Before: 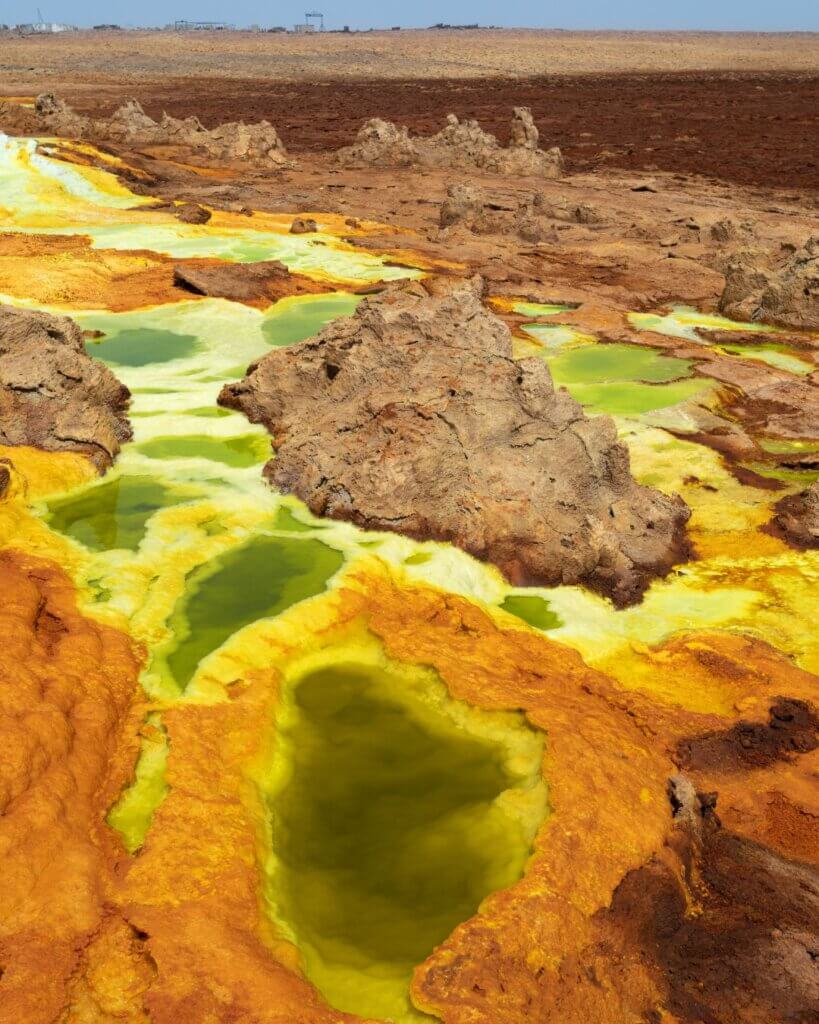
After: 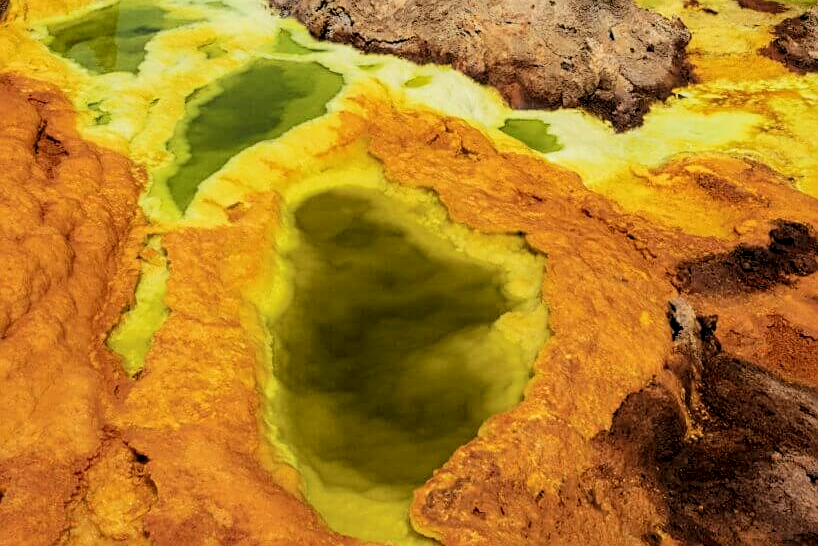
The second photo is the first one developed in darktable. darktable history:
crop and rotate: top 46.659%, right 0.082%
filmic rgb: black relative exposure -5.03 EV, white relative exposure 3.96 EV, hardness 2.89, contrast 1.297, color science v6 (2022)
local contrast: on, module defaults
sharpen: on, module defaults
